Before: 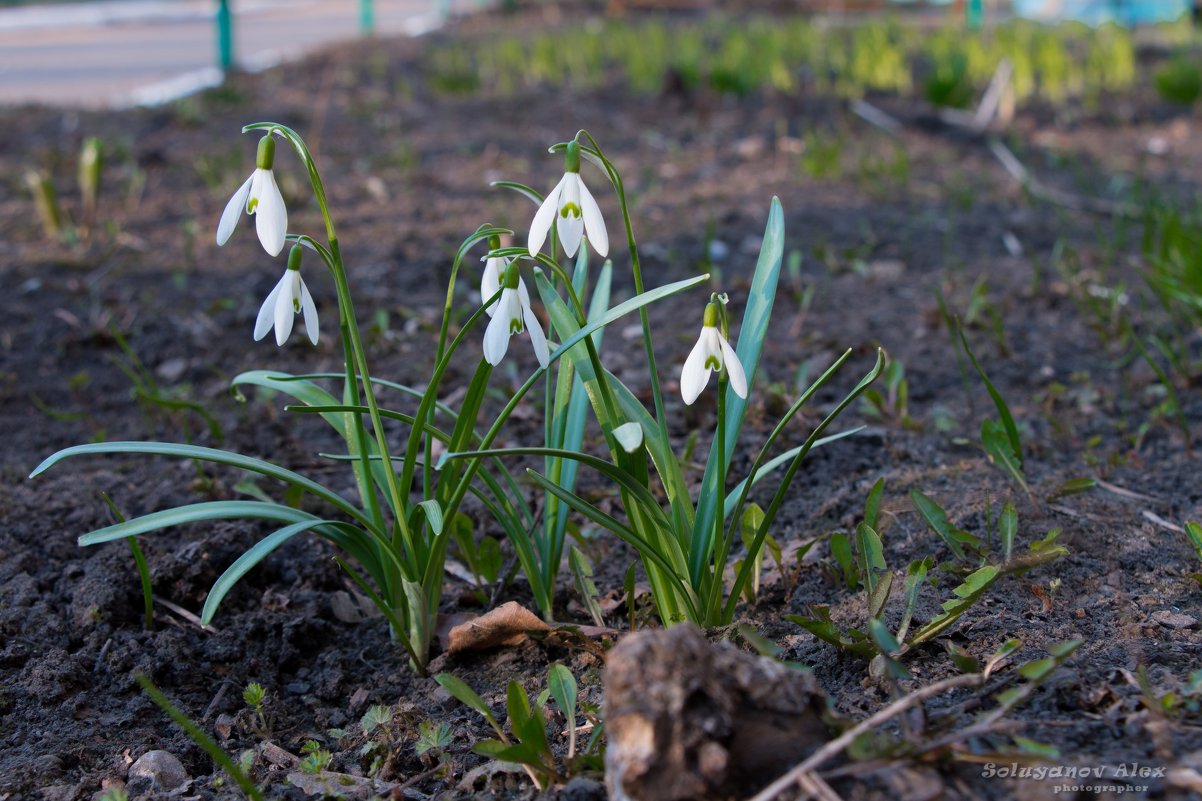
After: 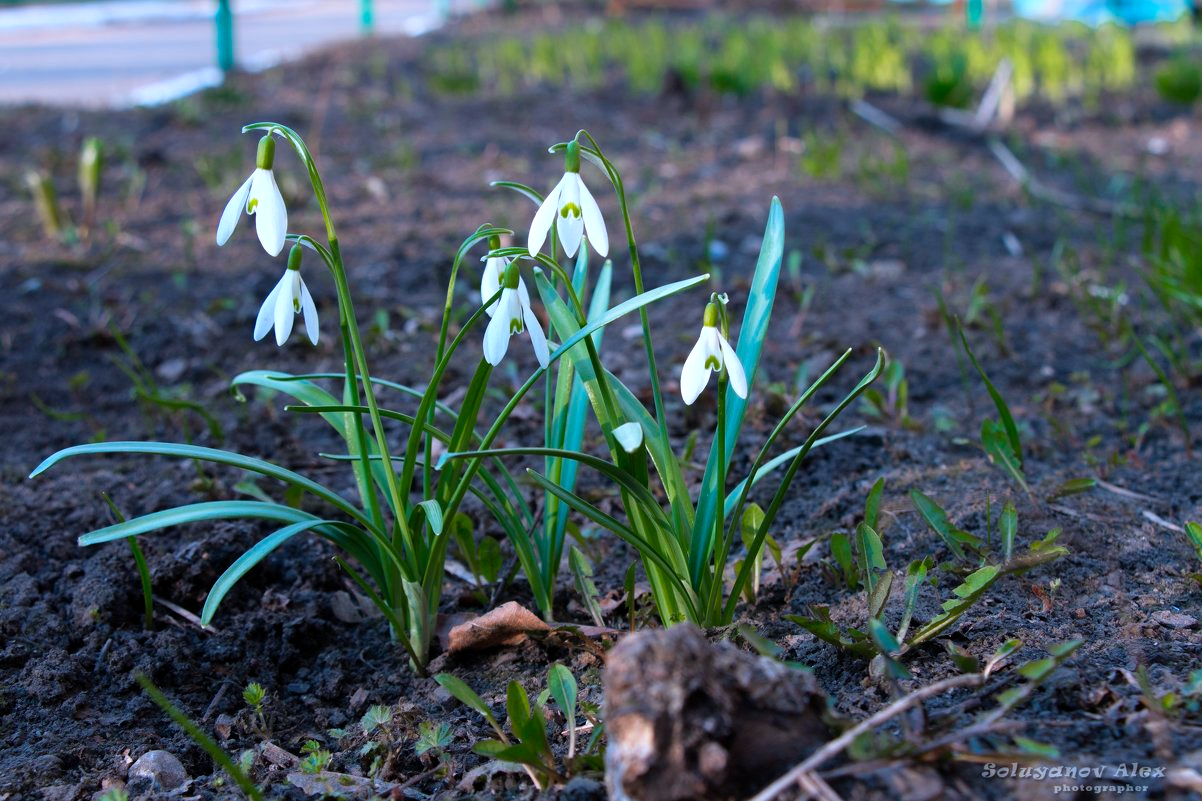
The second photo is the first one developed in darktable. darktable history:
shadows and highlights: shadows 0.54, highlights 38.81
color calibration: output R [0.972, 0.068, -0.094, 0], output G [-0.178, 1.216, -0.086, 0], output B [0.095, -0.136, 0.98, 0], illuminant custom, x 0.371, y 0.382, temperature 4282.83 K
tone equalizer: -8 EV -0.434 EV, -7 EV -0.38 EV, -6 EV -0.32 EV, -5 EV -0.241 EV, -3 EV 0.224 EV, -2 EV 0.339 EV, -1 EV 0.38 EV, +0 EV 0.436 EV
